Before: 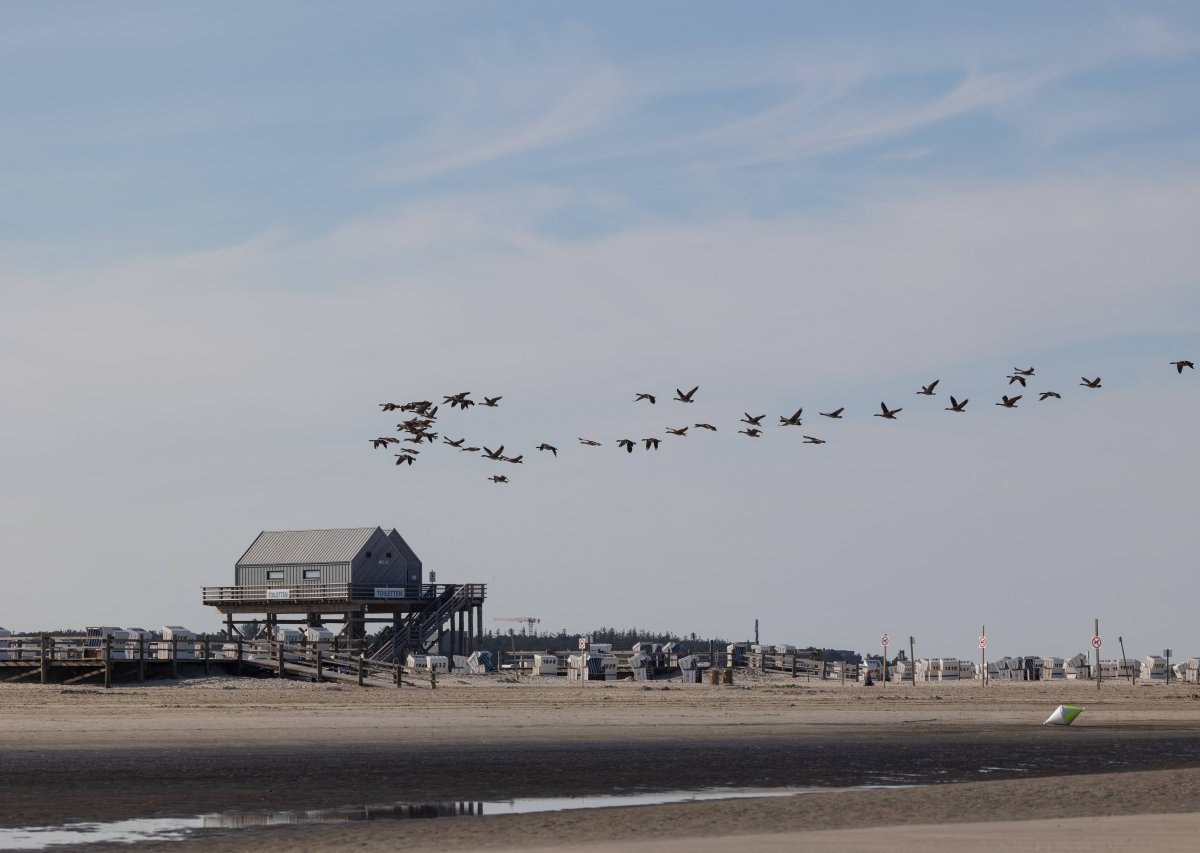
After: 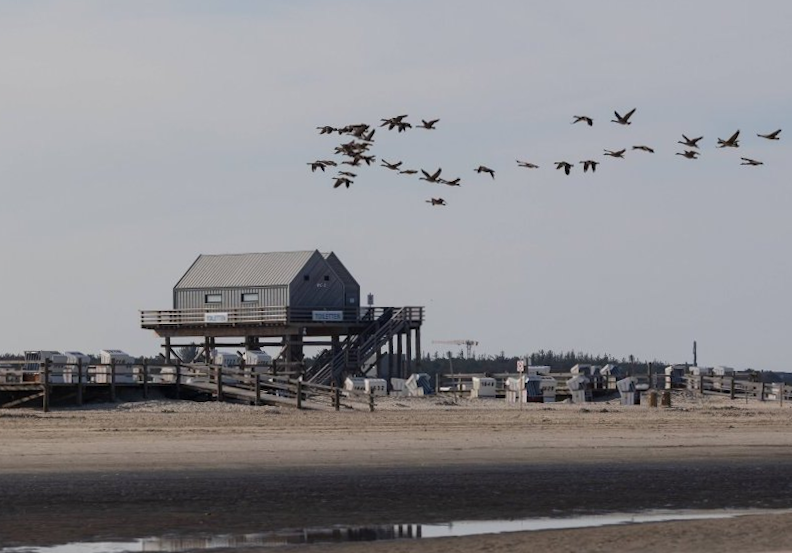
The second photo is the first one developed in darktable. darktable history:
rotate and perspective: rotation -1°, crop left 0.011, crop right 0.989, crop top 0.025, crop bottom 0.975
crop and rotate: angle -0.82°, left 3.85%, top 31.828%, right 27.992%
